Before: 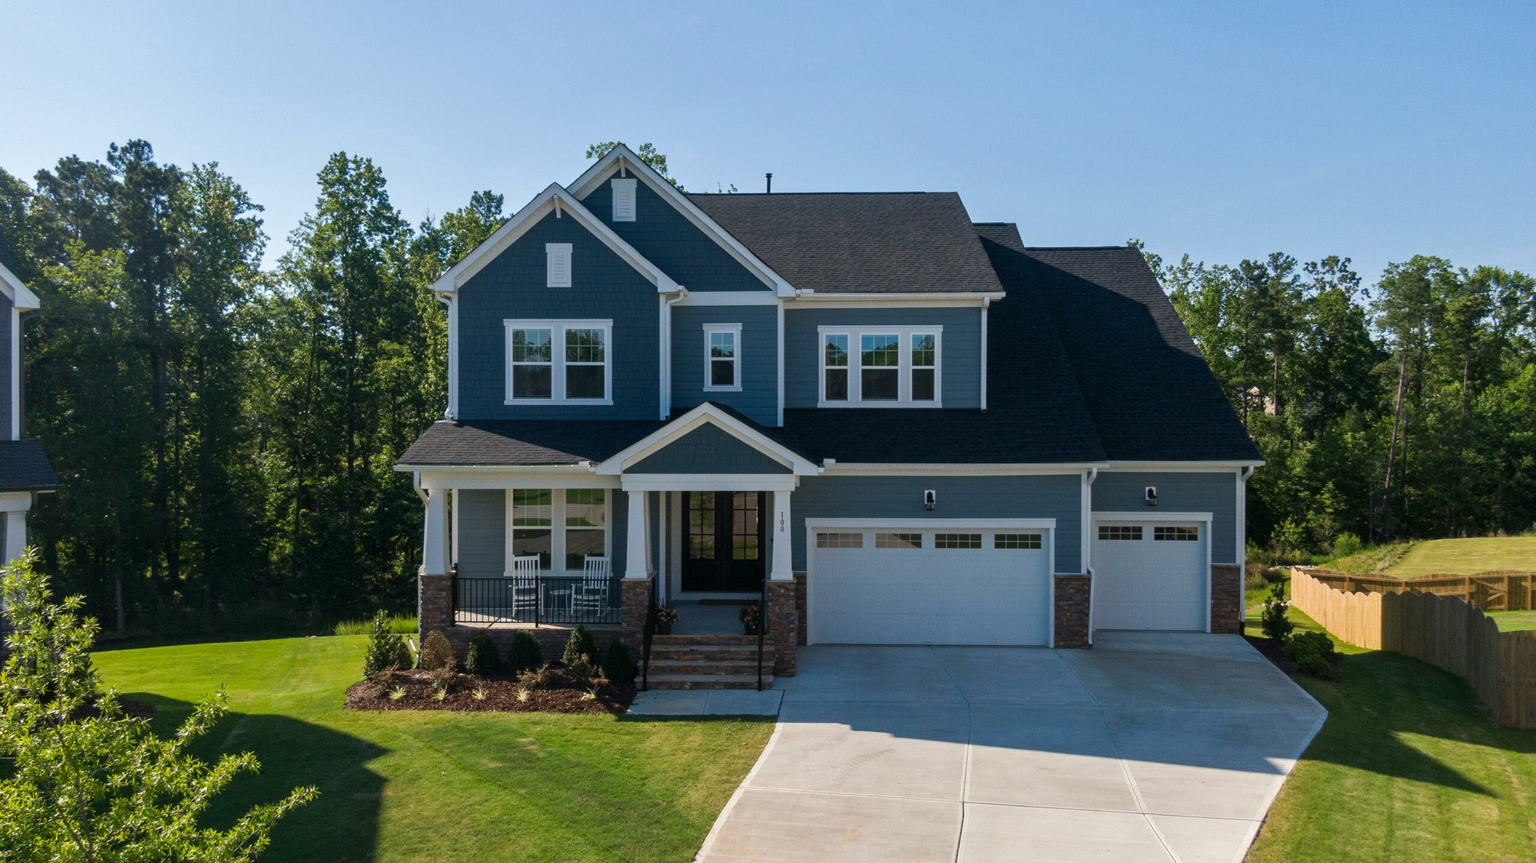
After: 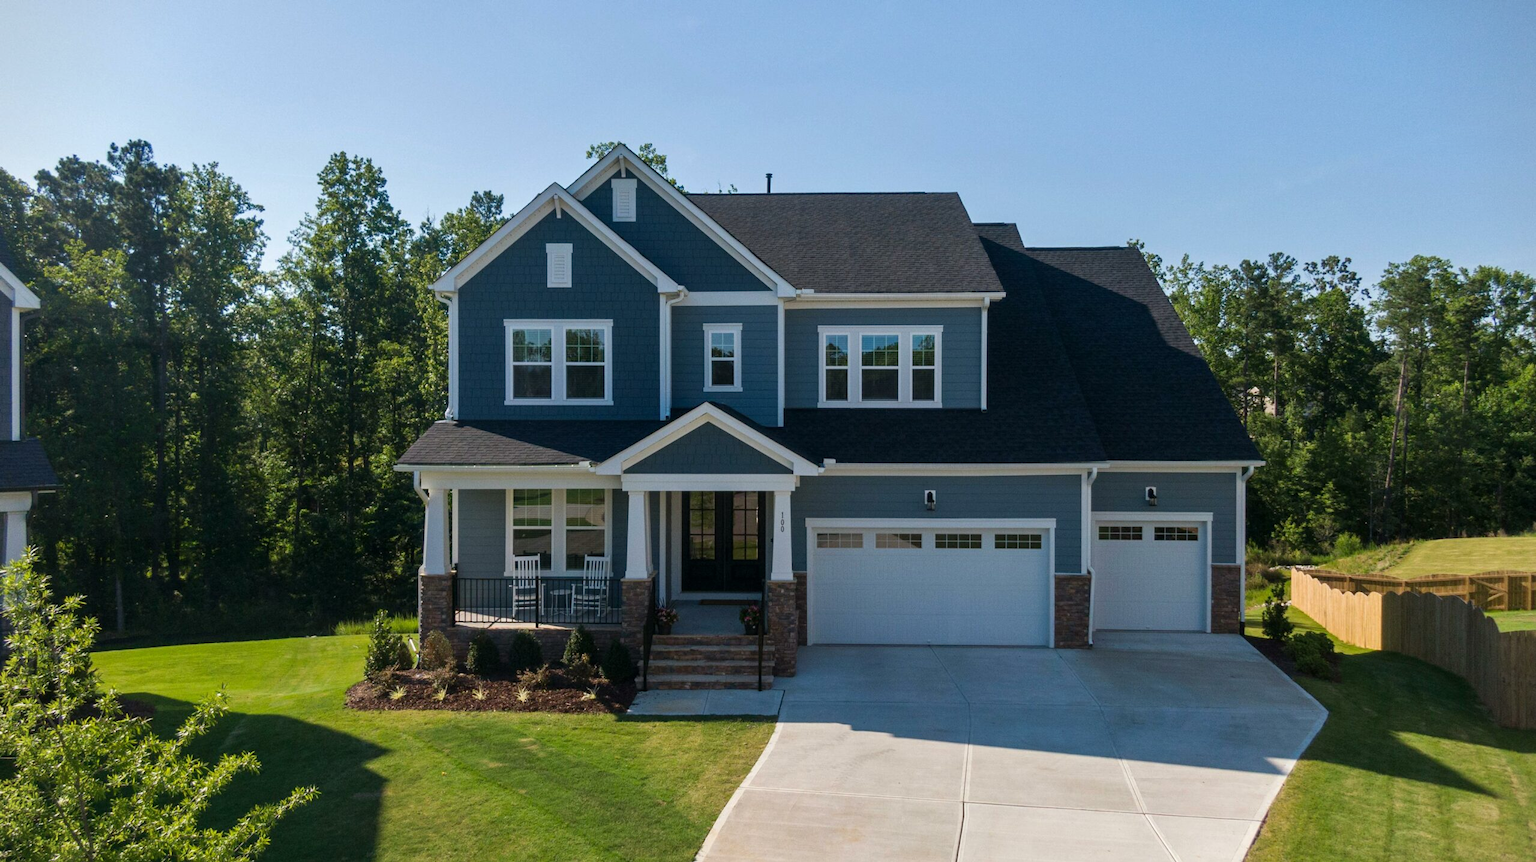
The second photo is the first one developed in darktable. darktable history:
exposure: compensate highlight preservation false
vignetting: fall-off start 97.33%, fall-off radius 78.47%, width/height ratio 1.115
